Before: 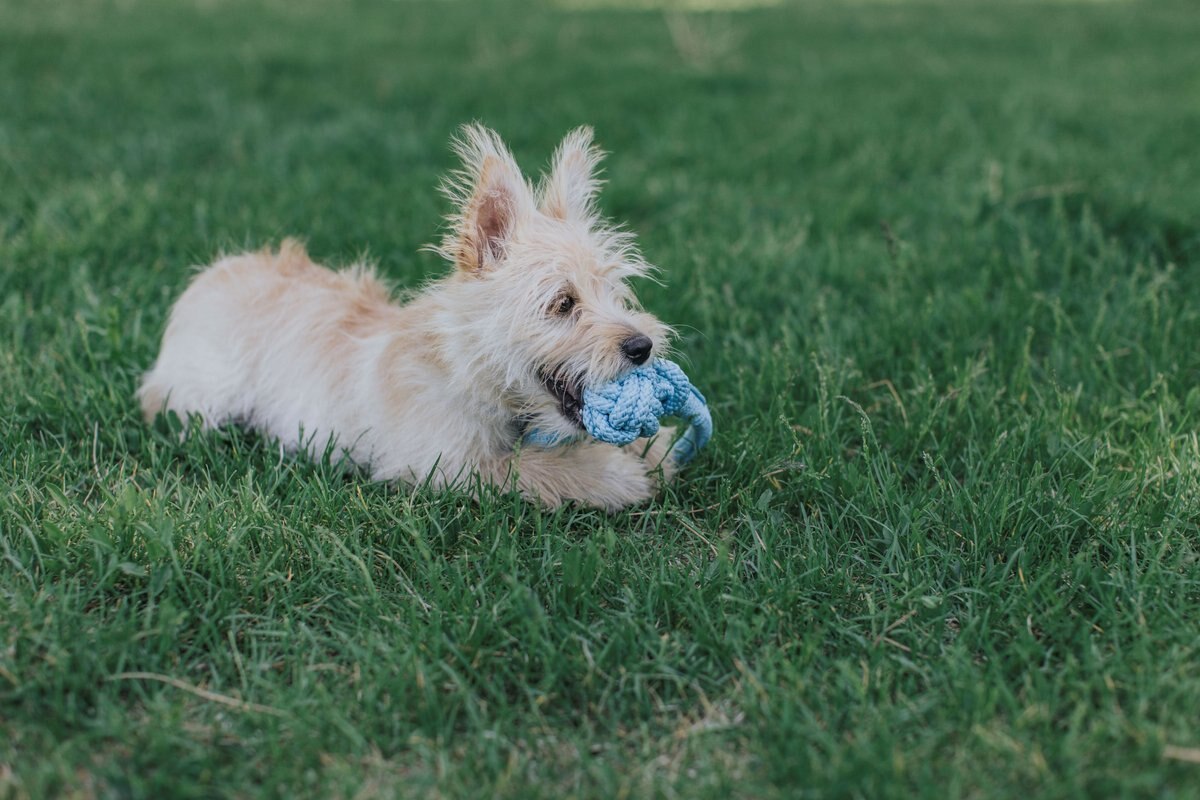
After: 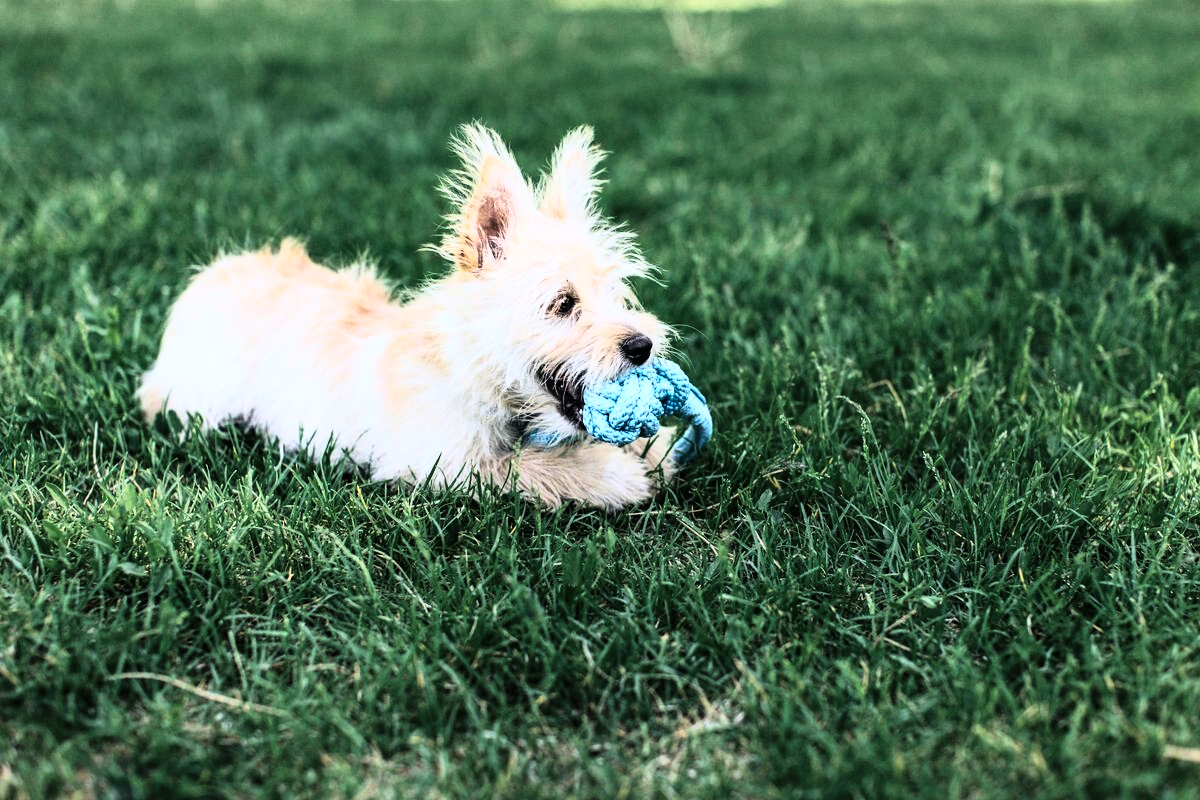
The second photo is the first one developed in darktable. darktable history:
rgb curve: curves: ch0 [(0, 0) (0.21, 0.15) (0.24, 0.21) (0.5, 0.75) (0.75, 0.96) (0.89, 0.99) (1, 1)]; ch1 [(0, 0.02) (0.21, 0.13) (0.25, 0.2) (0.5, 0.67) (0.75, 0.9) (0.89, 0.97) (1, 1)]; ch2 [(0, 0.02) (0.21, 0.13) (0.25, 0.2) (0.5, 0.67) (0.75, 0.9) (0.89, 0.97) (1, 1)], compensate middle gray true
color balance rgb: perceptual brilliance grading › highlights 14.29%, perceptual brilliance grading › mid-tones -5.92%, perceptual brilliance grading › shadows -26.83%, global vibrance 31.18%
